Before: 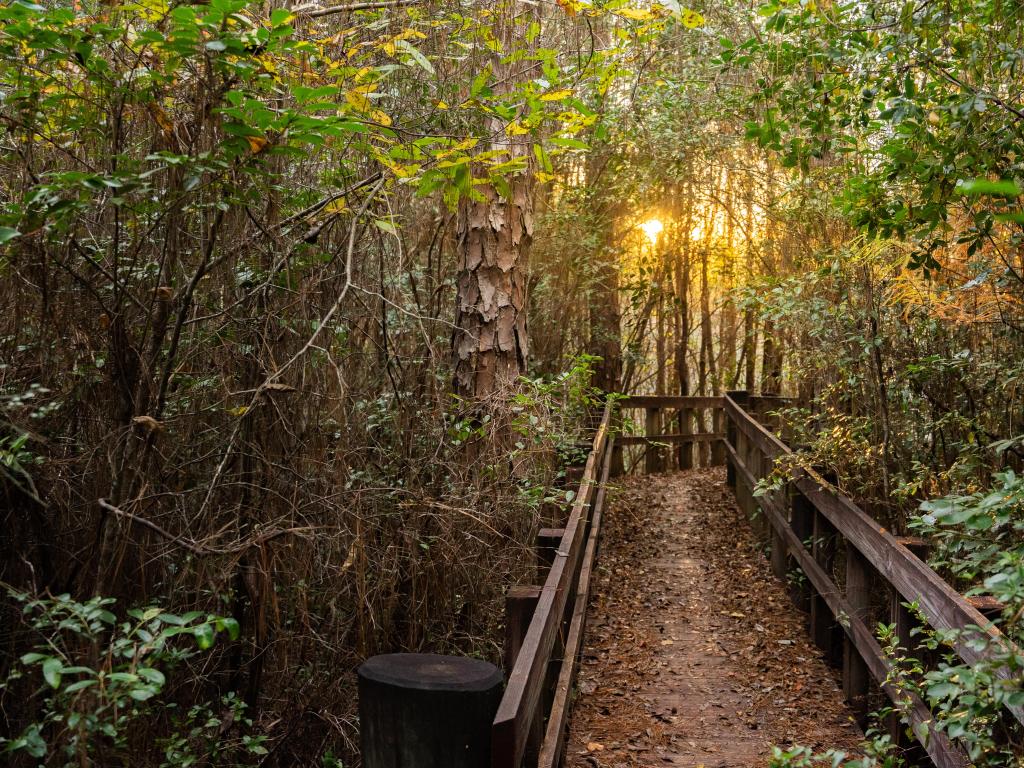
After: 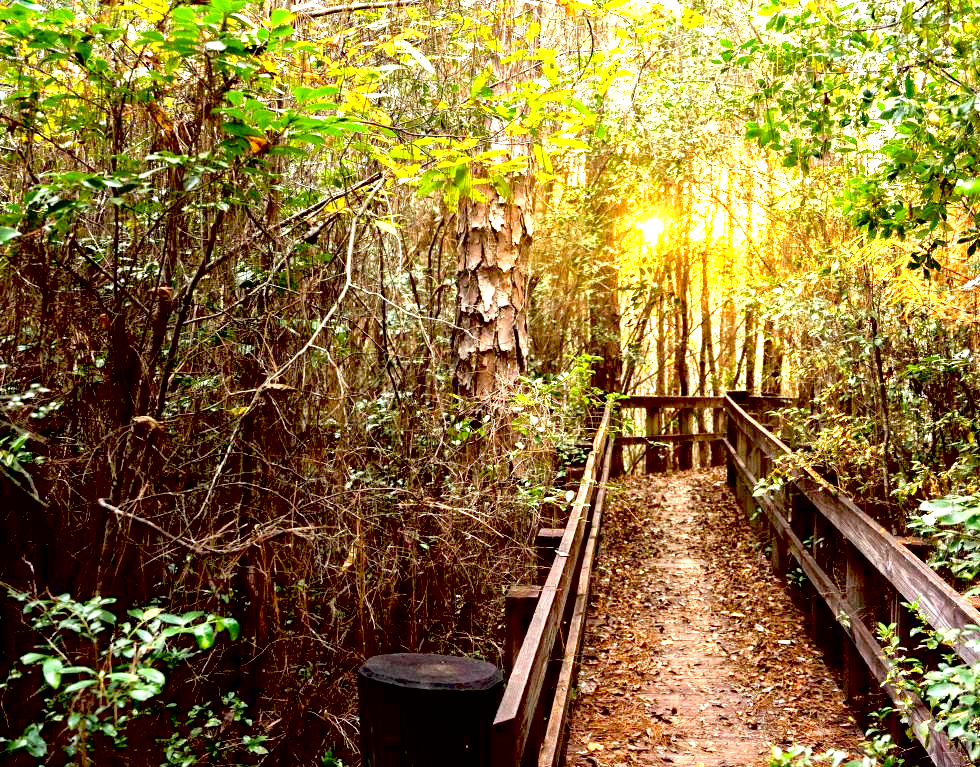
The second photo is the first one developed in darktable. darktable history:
local contrast: mode bilateral grid, contrast 20, coarseness 51, detail 132%, midtone range 0.2
crop: right 4.22%, bottom 0.05%
exposure: black level correction 0.015, exposure 1.793 EV, compensate highlight preservation false
